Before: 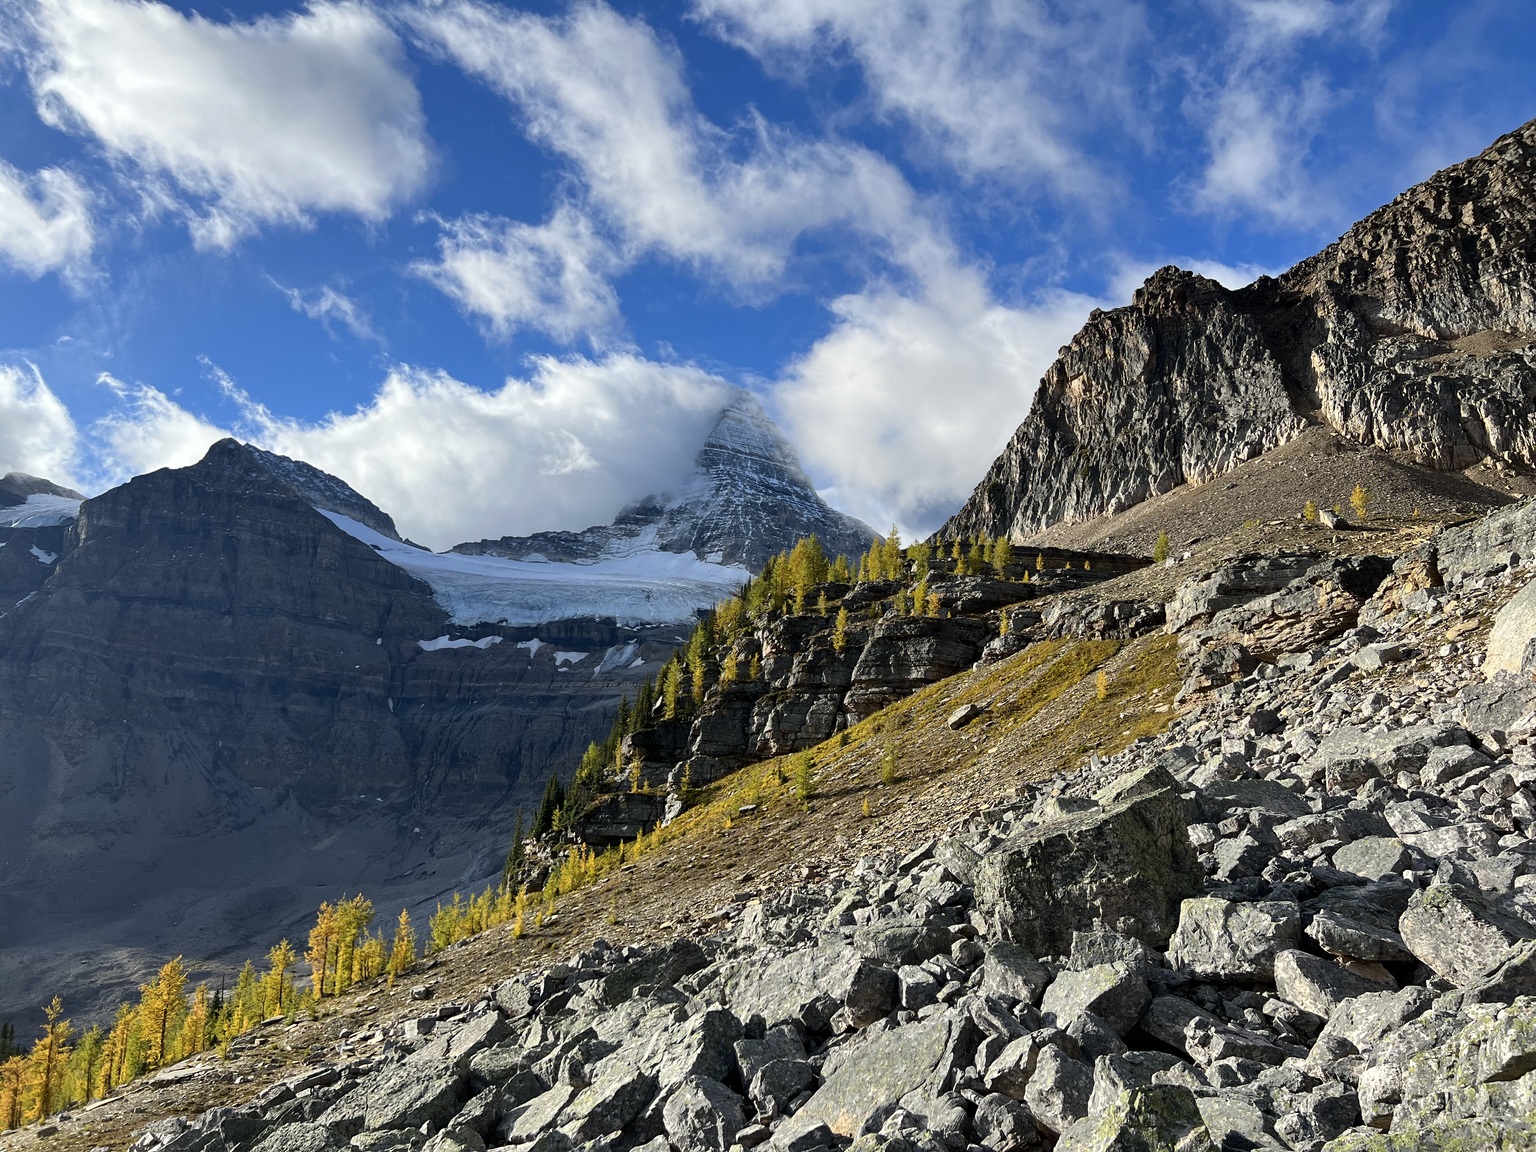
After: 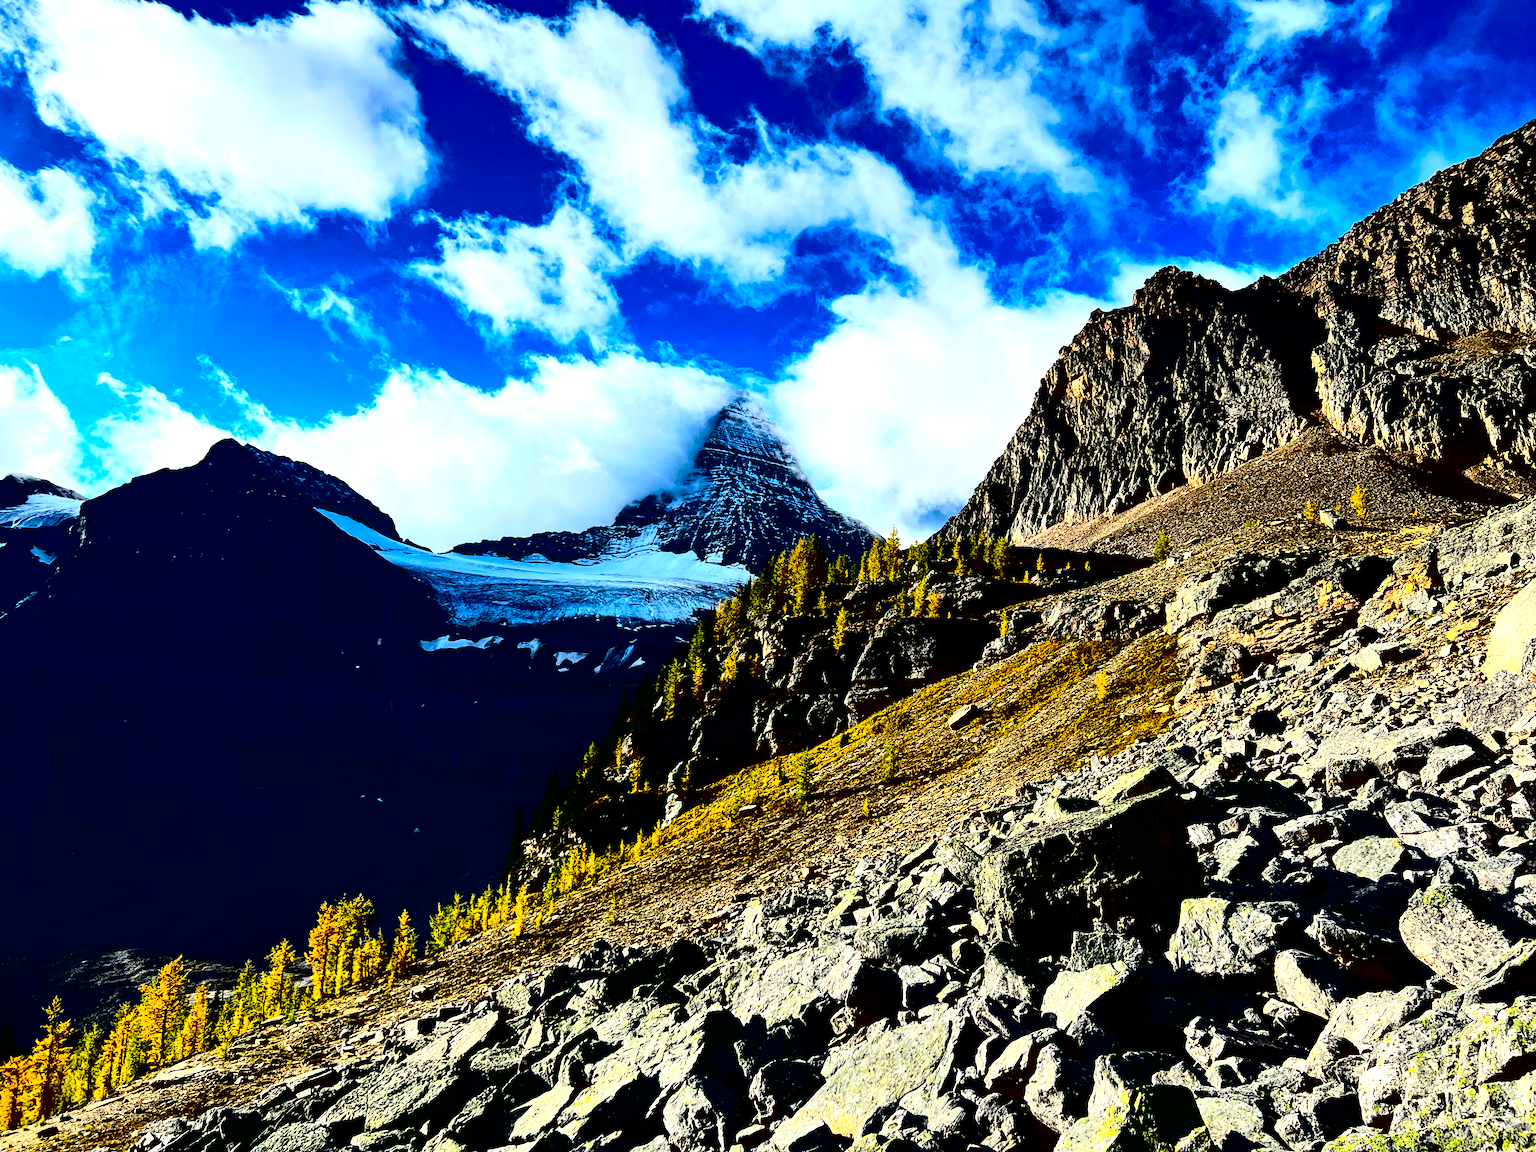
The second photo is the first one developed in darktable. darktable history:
tone equalizer: -8 EV -0.783 EV, -7 EV -0.724 EV, -6 EV -0.632 EV, -5 EV -0.402 EV, -3 EV 0.375 EV, -2 EV 0.6 EV, -1 EV 0.682 EV, +0 EV 0.76 EV, edges refinement/feathering 500, mask exposure compensation -1.57 EV, preserve details no
contrast brightness saturation: contrast 0.75, brightness -0.997, saturation 0.999
local contrast: highlights 100%, shadows 98%, detail 120%, midtone range 0.2
